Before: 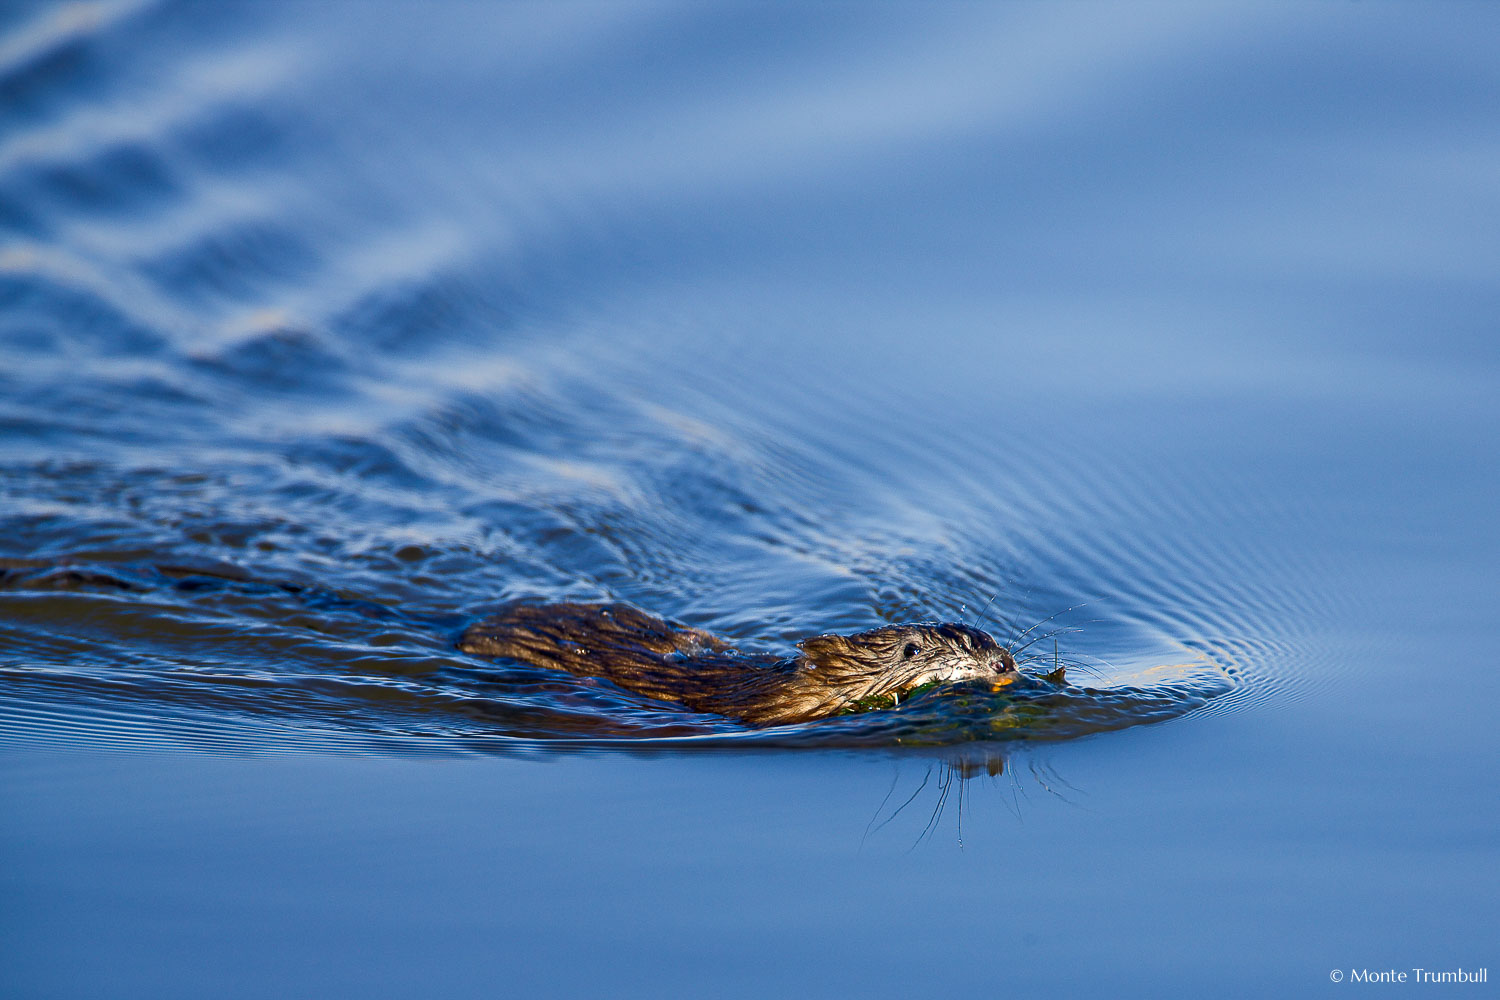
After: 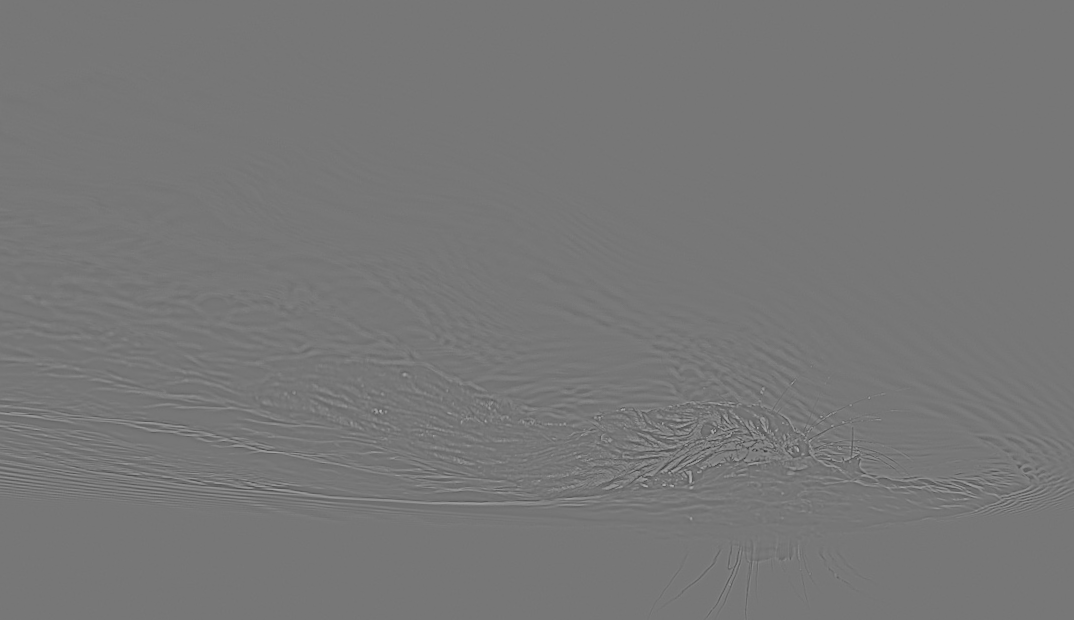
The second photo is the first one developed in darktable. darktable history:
crop and rotate: angle -3.37°, left 9.79%, top 20.73%, right 12.42%, bottom 11.82%
sharpen: amount 0.2
highpass: sharpness 5.84%, contrast boost 8.44%
